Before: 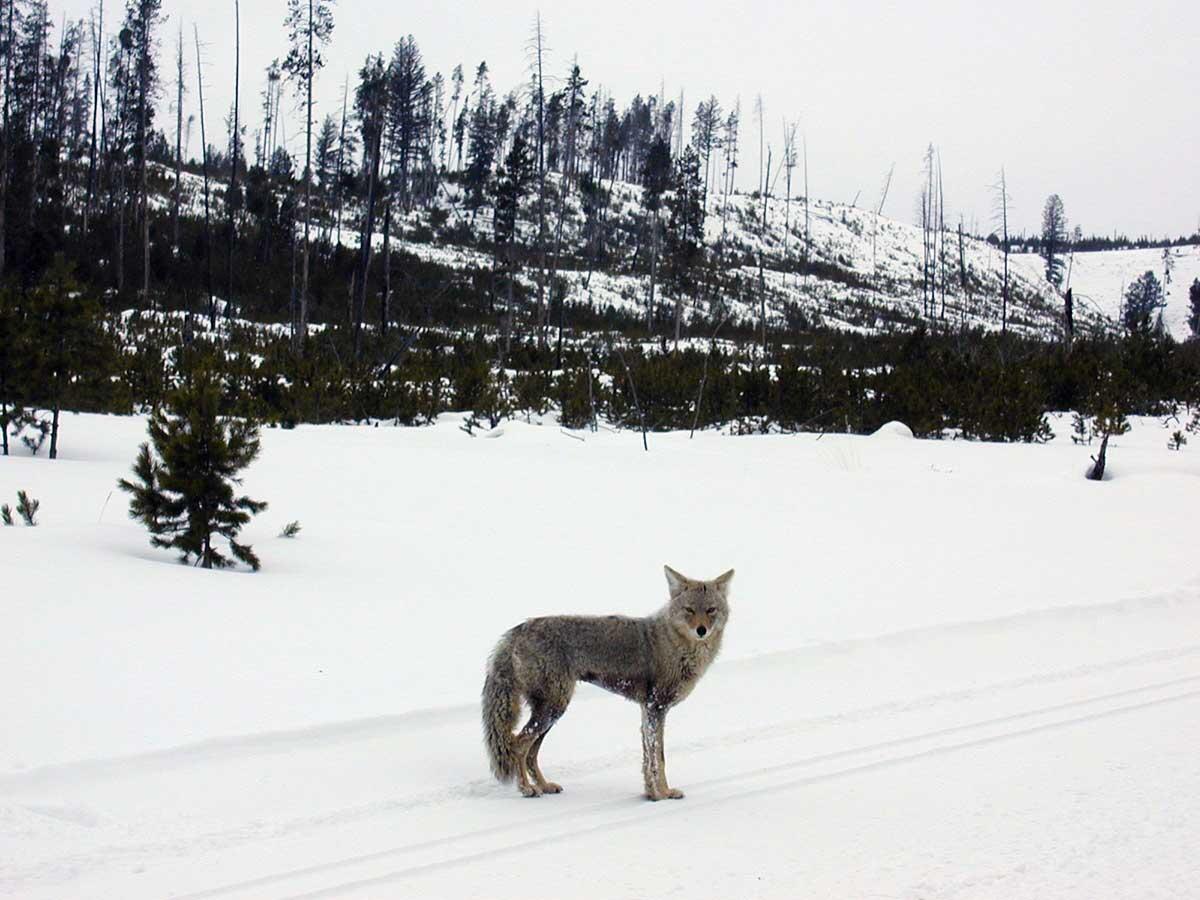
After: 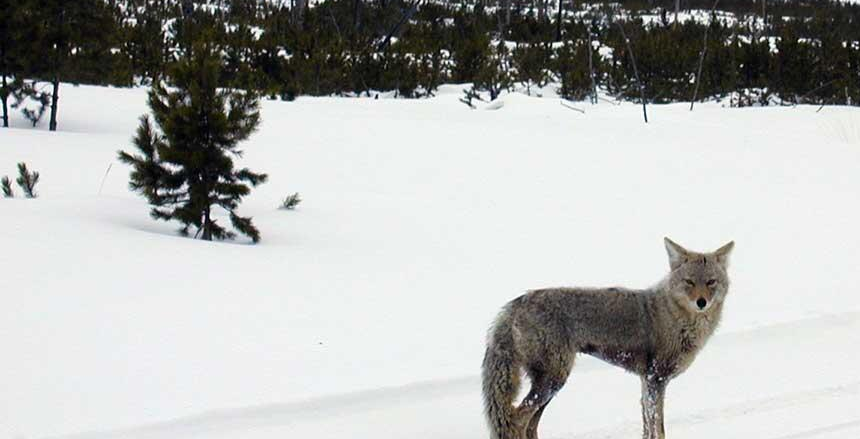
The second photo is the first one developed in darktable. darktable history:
crop: top 36.515%, right 28.262%, bottom 14.637%
